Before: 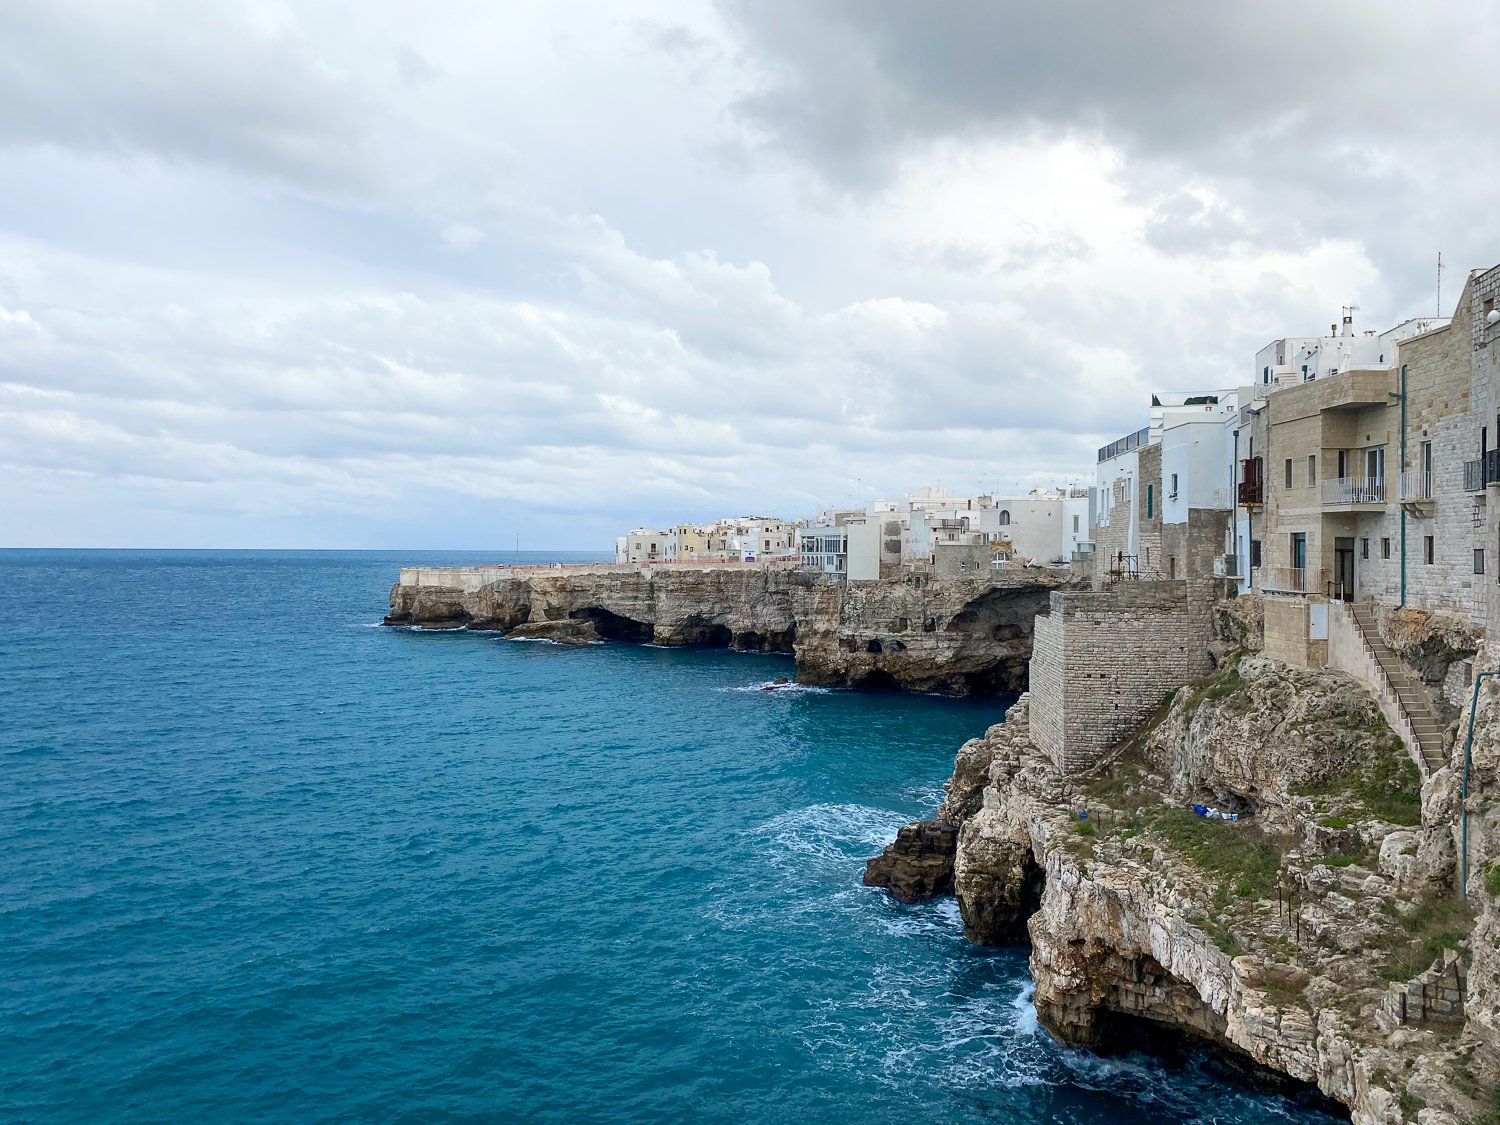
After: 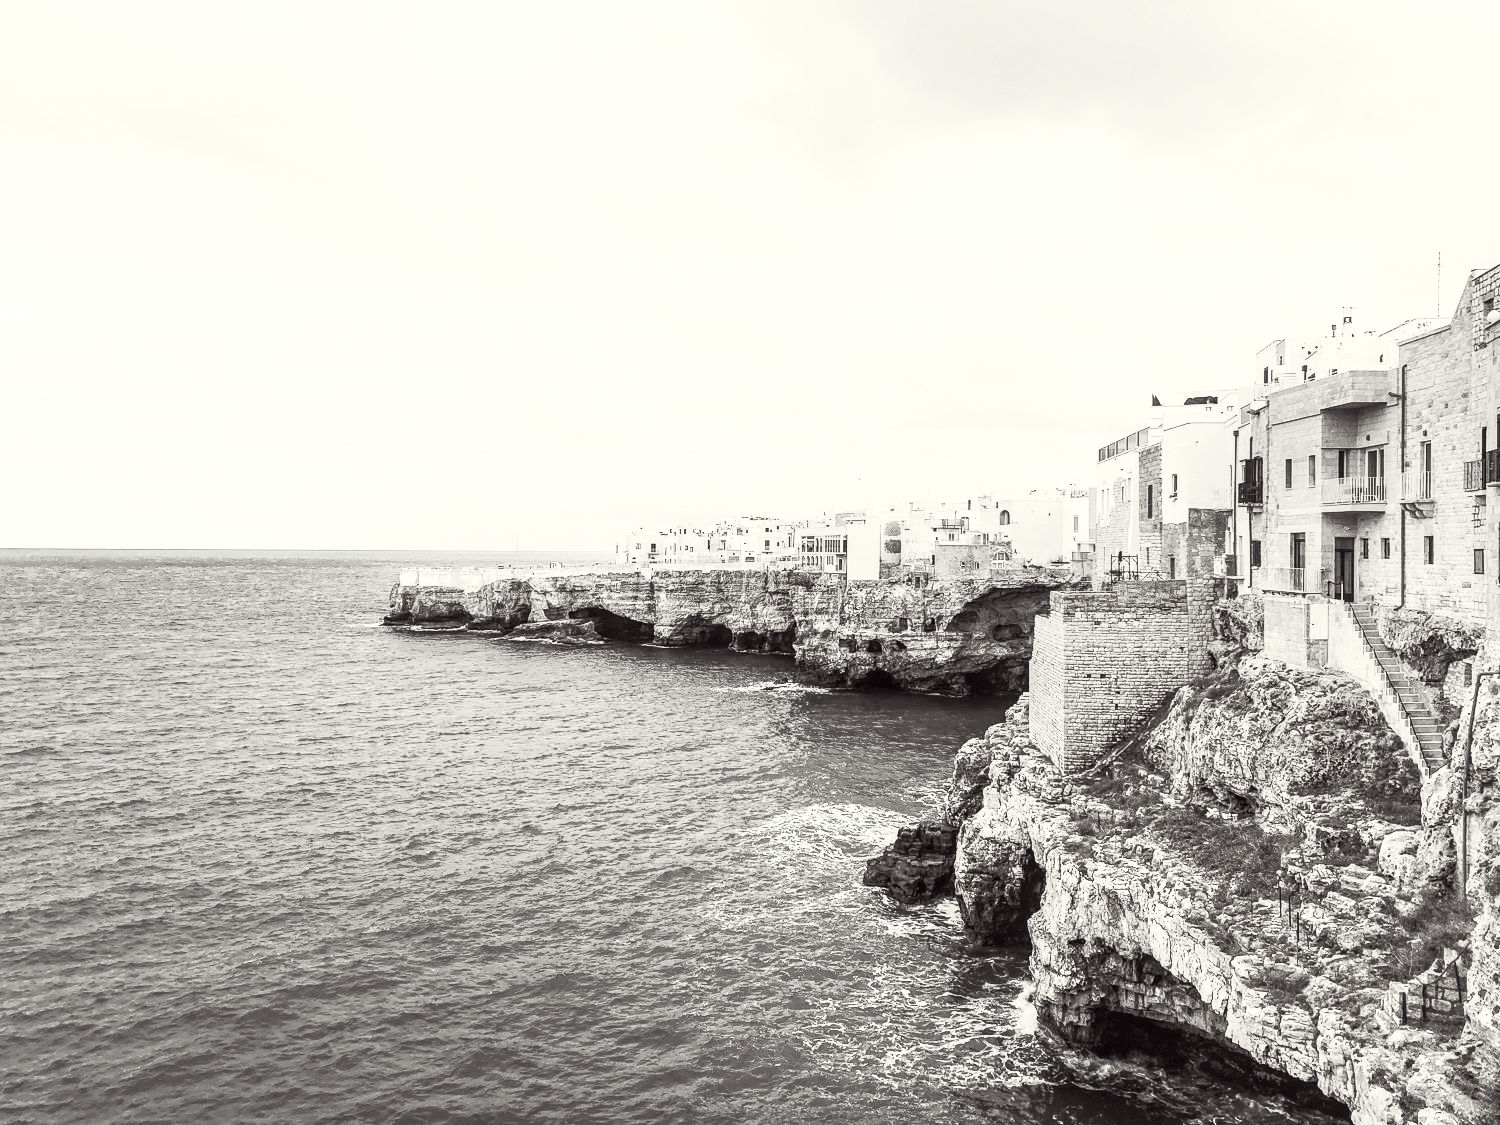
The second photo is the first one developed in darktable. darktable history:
color correction: highlights a* -0.935, highlights b* 4.58, shadows a* 3.69
local contrast: on, module defaults
exposure: black level correction 0, exposure 0.3 EV, compensate highlight preservation false
contrast brightness saturation: contrast 0.531, brightness 0.483, saturation -0.989
